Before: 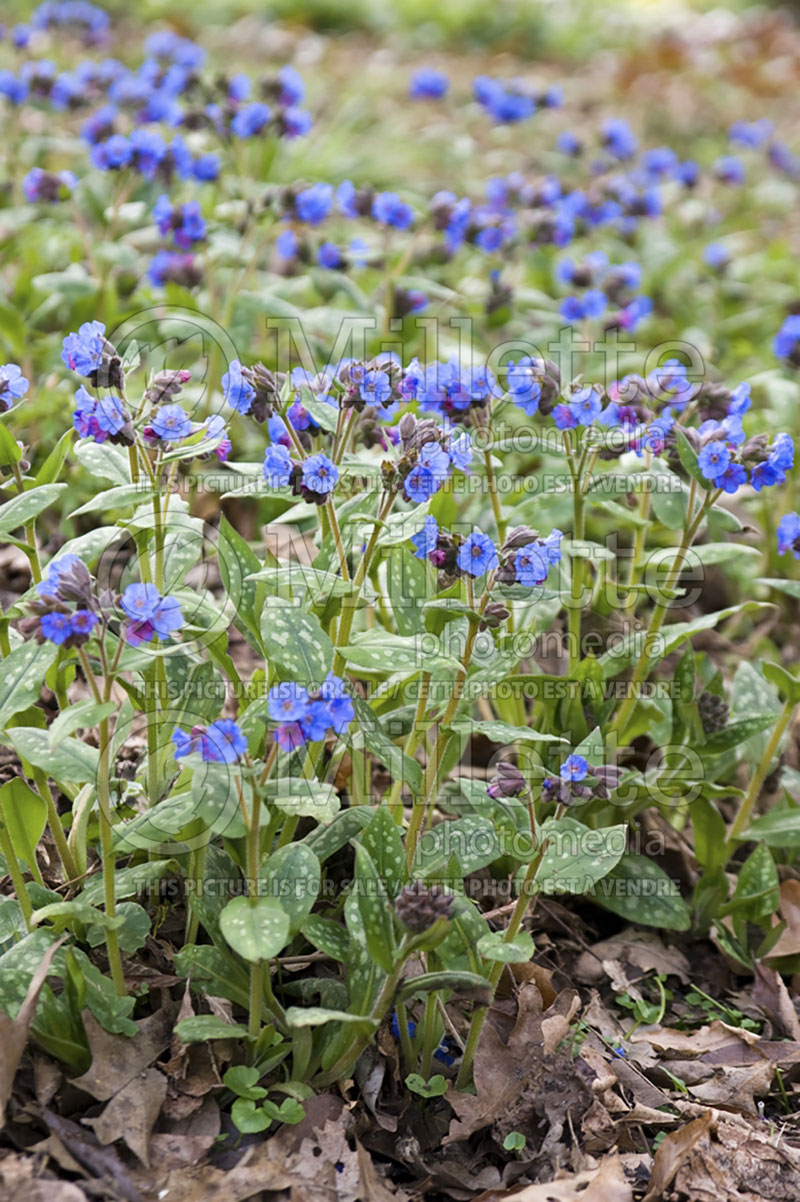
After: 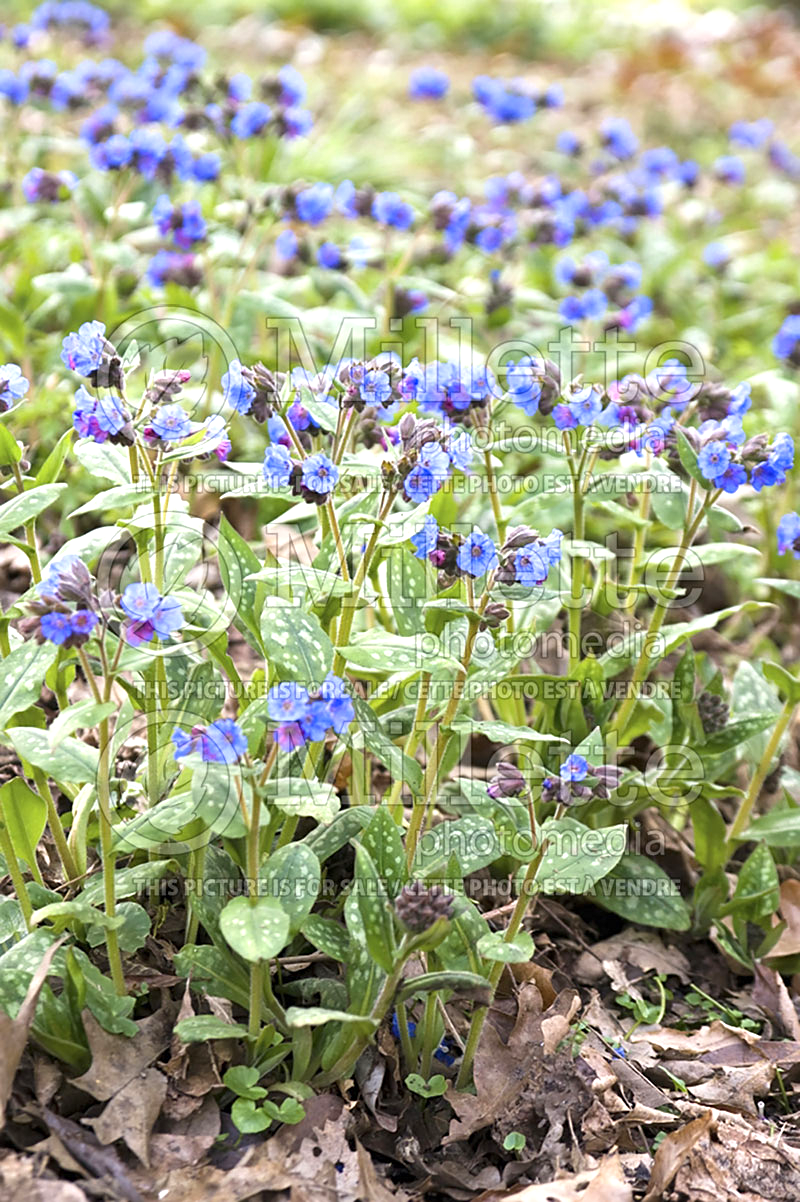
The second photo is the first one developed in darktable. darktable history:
exposure: black level correction 0, exposure 0.699 EV, compensate highlight preservation false
sharpen: amount 0.208
